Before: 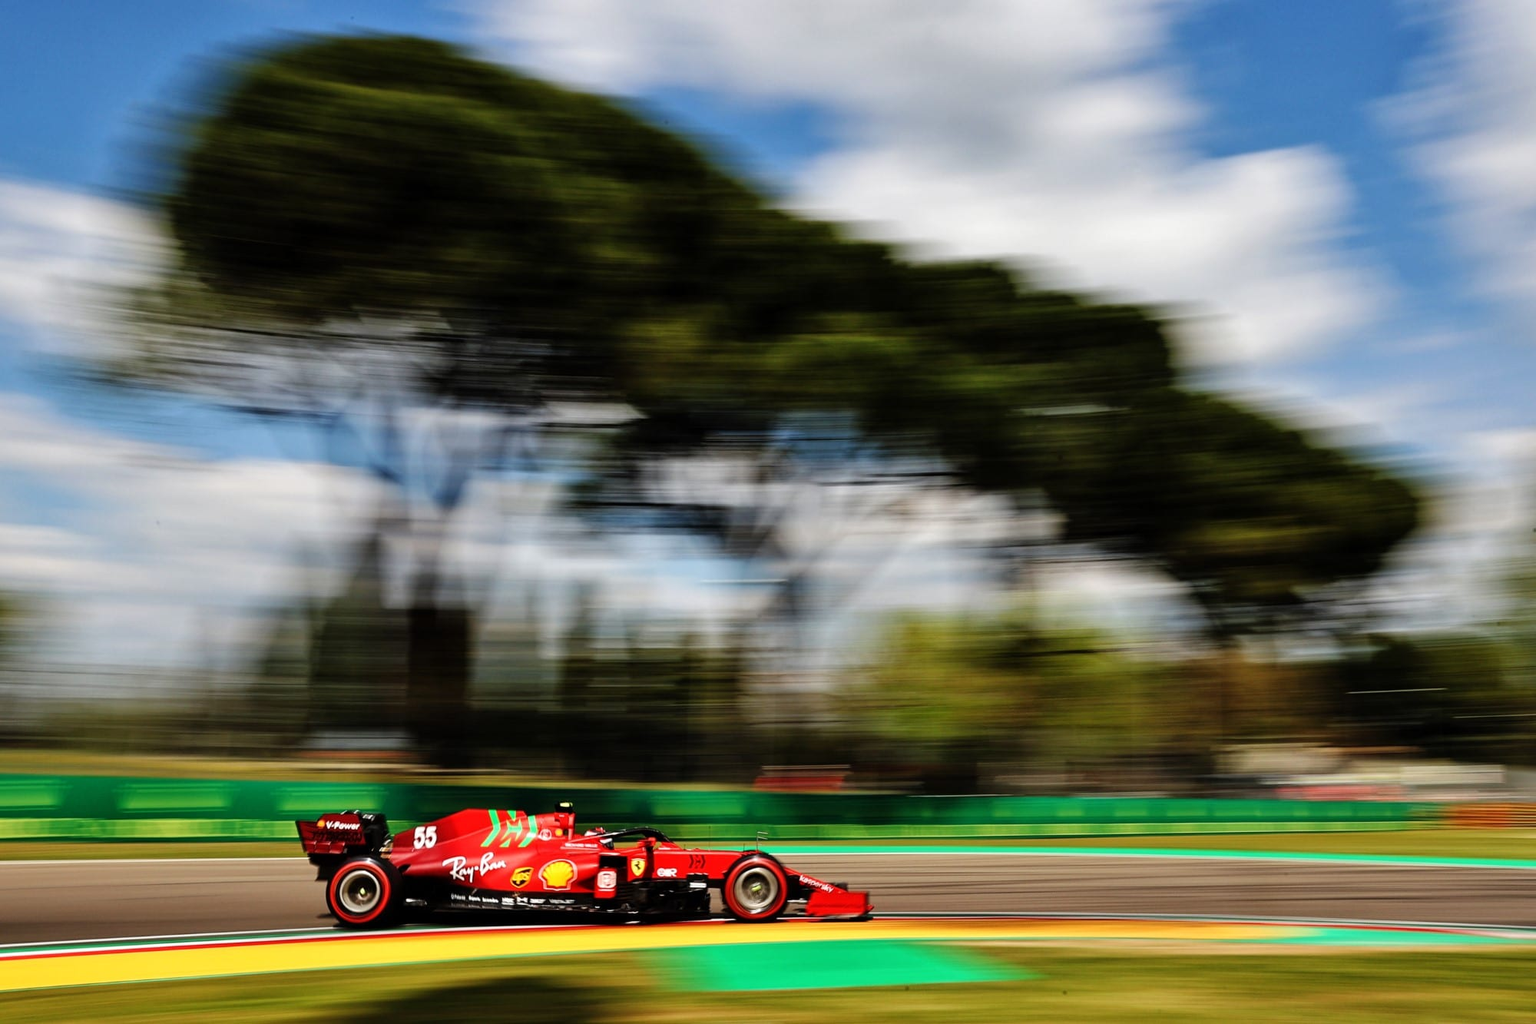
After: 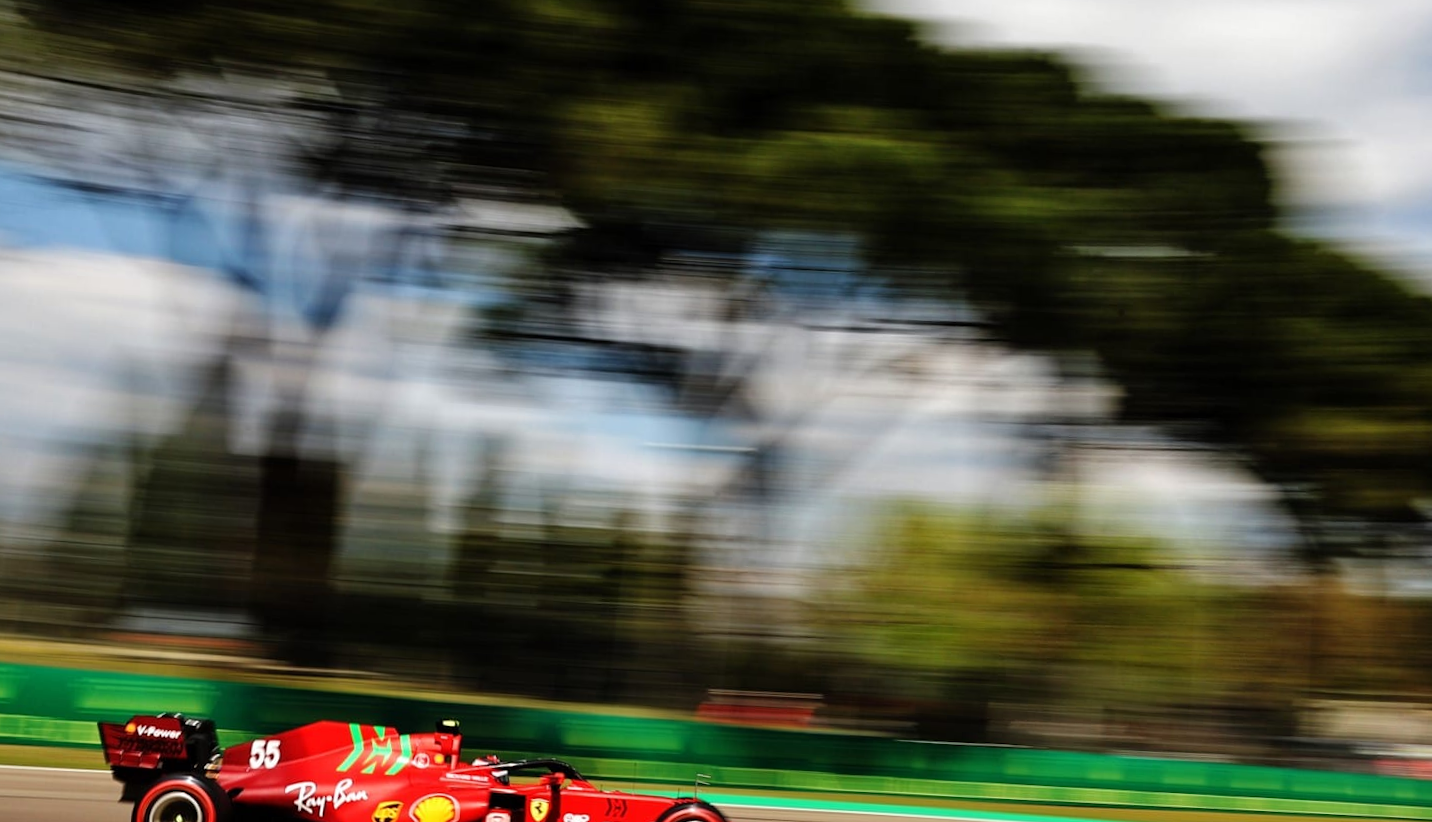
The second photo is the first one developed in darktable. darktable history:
crop and rotate: angle -3.59°, left 9.782%, top 20.596%, right 12.01%, bottom 12.018%
